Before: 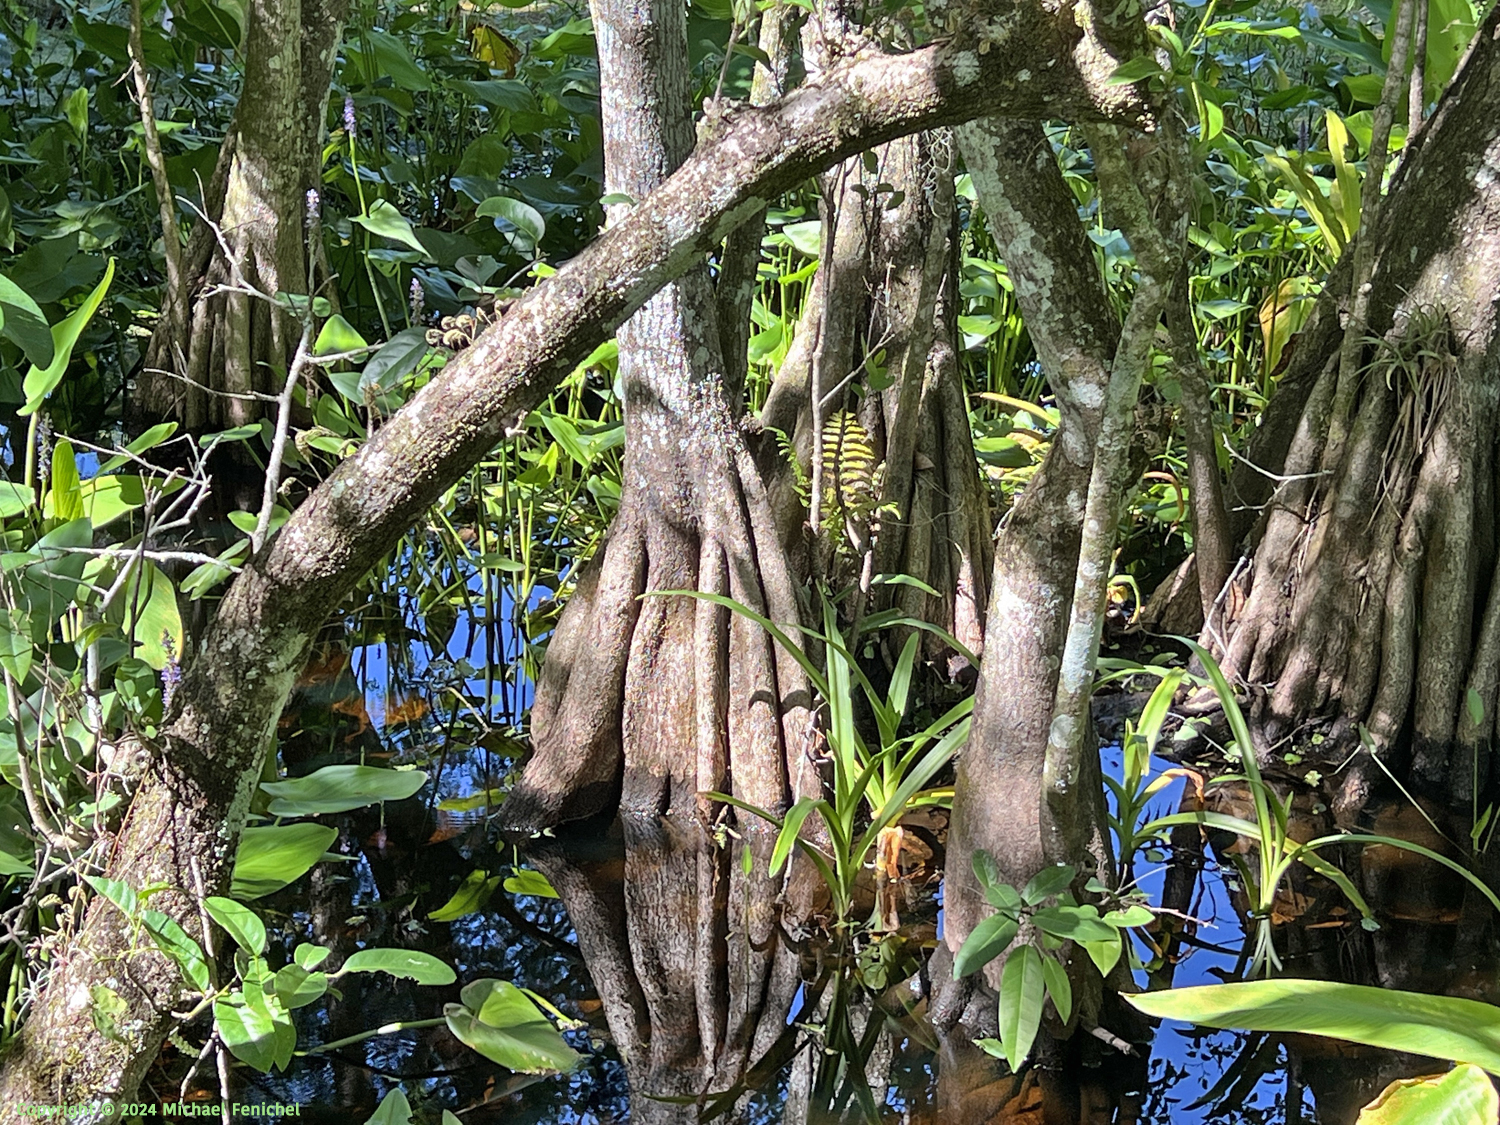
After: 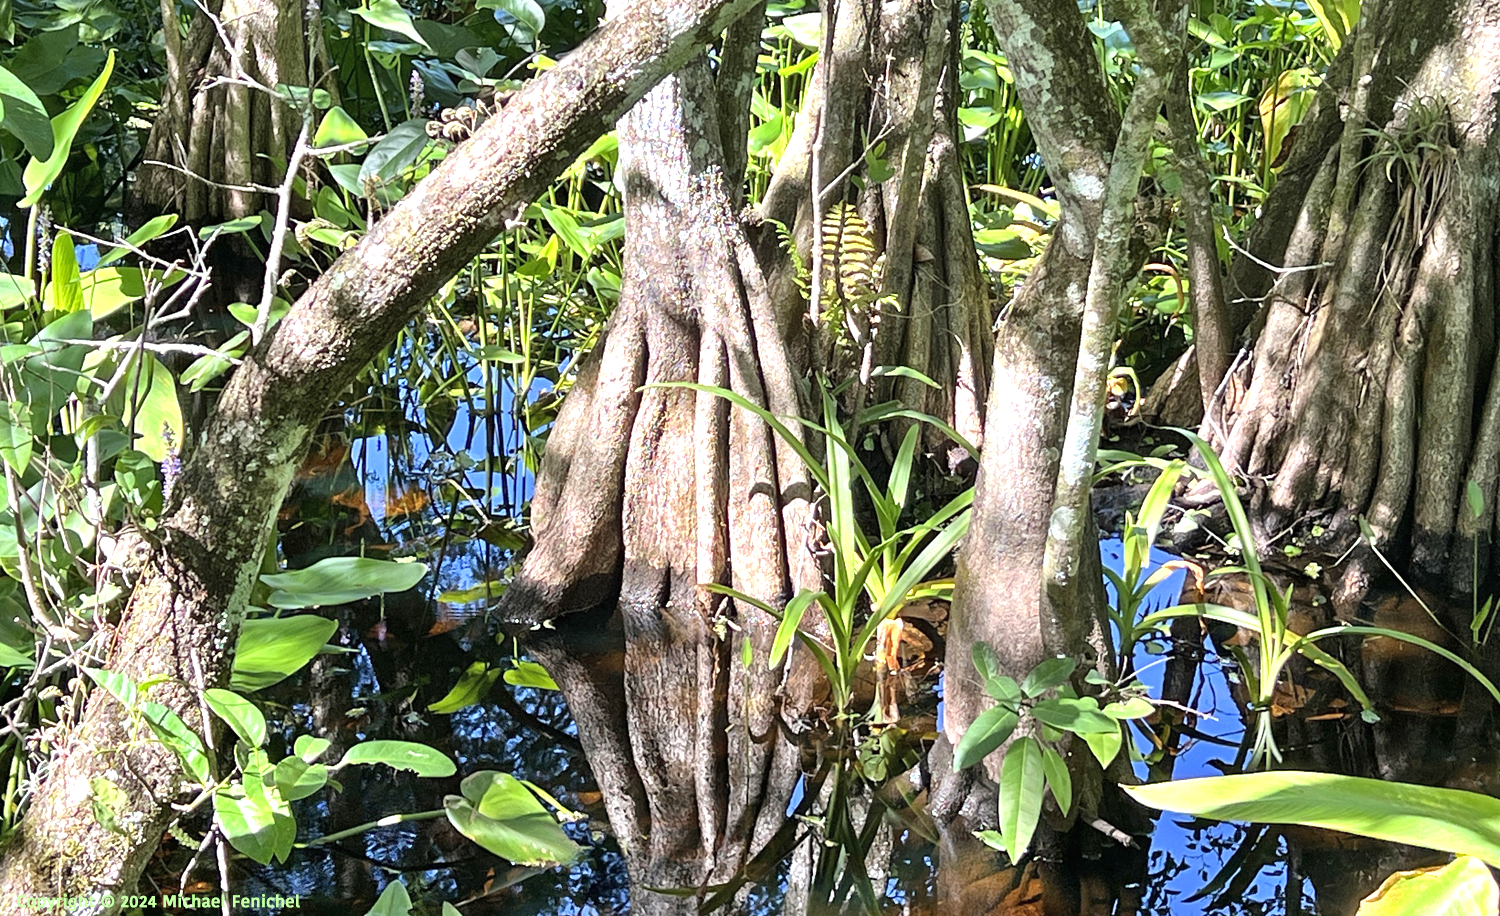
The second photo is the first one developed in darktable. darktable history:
crop and rotate: top 18.507%
exposure: black level correction 0, exposure 0.7 EV, compensate exposure bias true, compensate highlight preservation false
